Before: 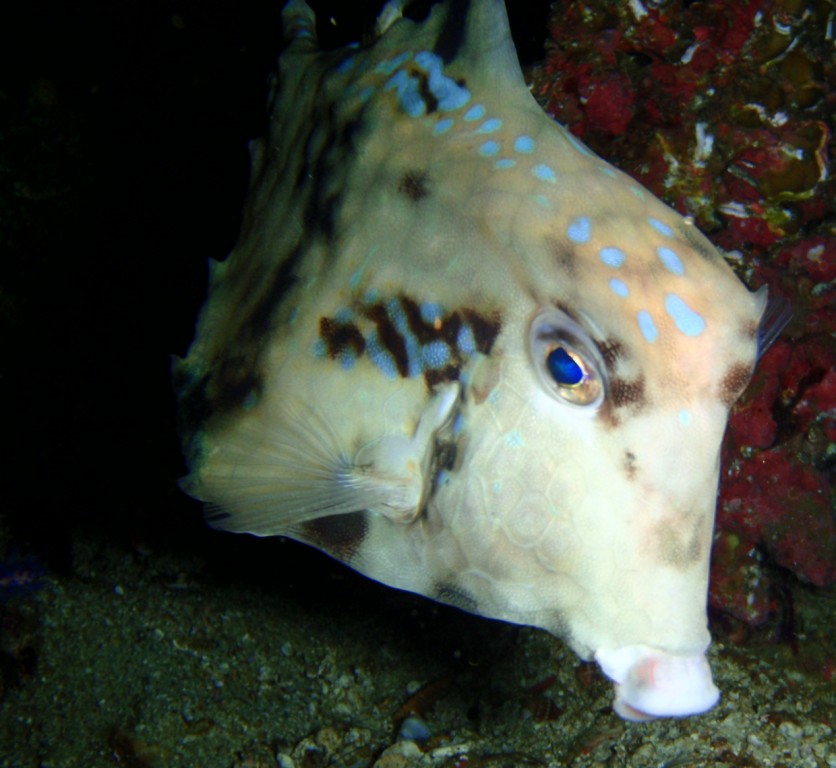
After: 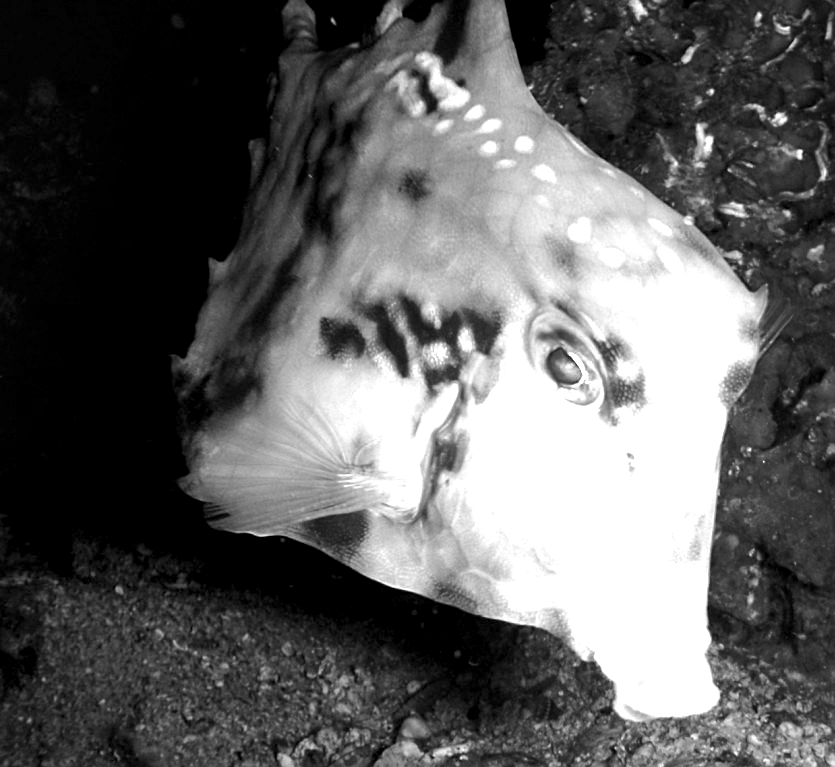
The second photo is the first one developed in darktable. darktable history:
color zones: curves: ch0 [(0, 0.613) (0.01, 0.613) (0.245, 0.448) (0.498, 0.529) (0.642, 0.665) (0.879, 0.777) (0.99, 0.613)]; ch1 [(0, 0) (0.143, 0) (0.286, 0) (0.429, 0) (0.571, 0) (0.714, 0) (0.857, 0)]
exposure: black level correction 0, exposure 1.102 EV, compensate exposure bias true, compensate highlight preservation false
sharpen: on, module defaults
local contrast: mode bilateral grid, contrast 100, coarseness 100, detail 165%, midtone range 0.2
